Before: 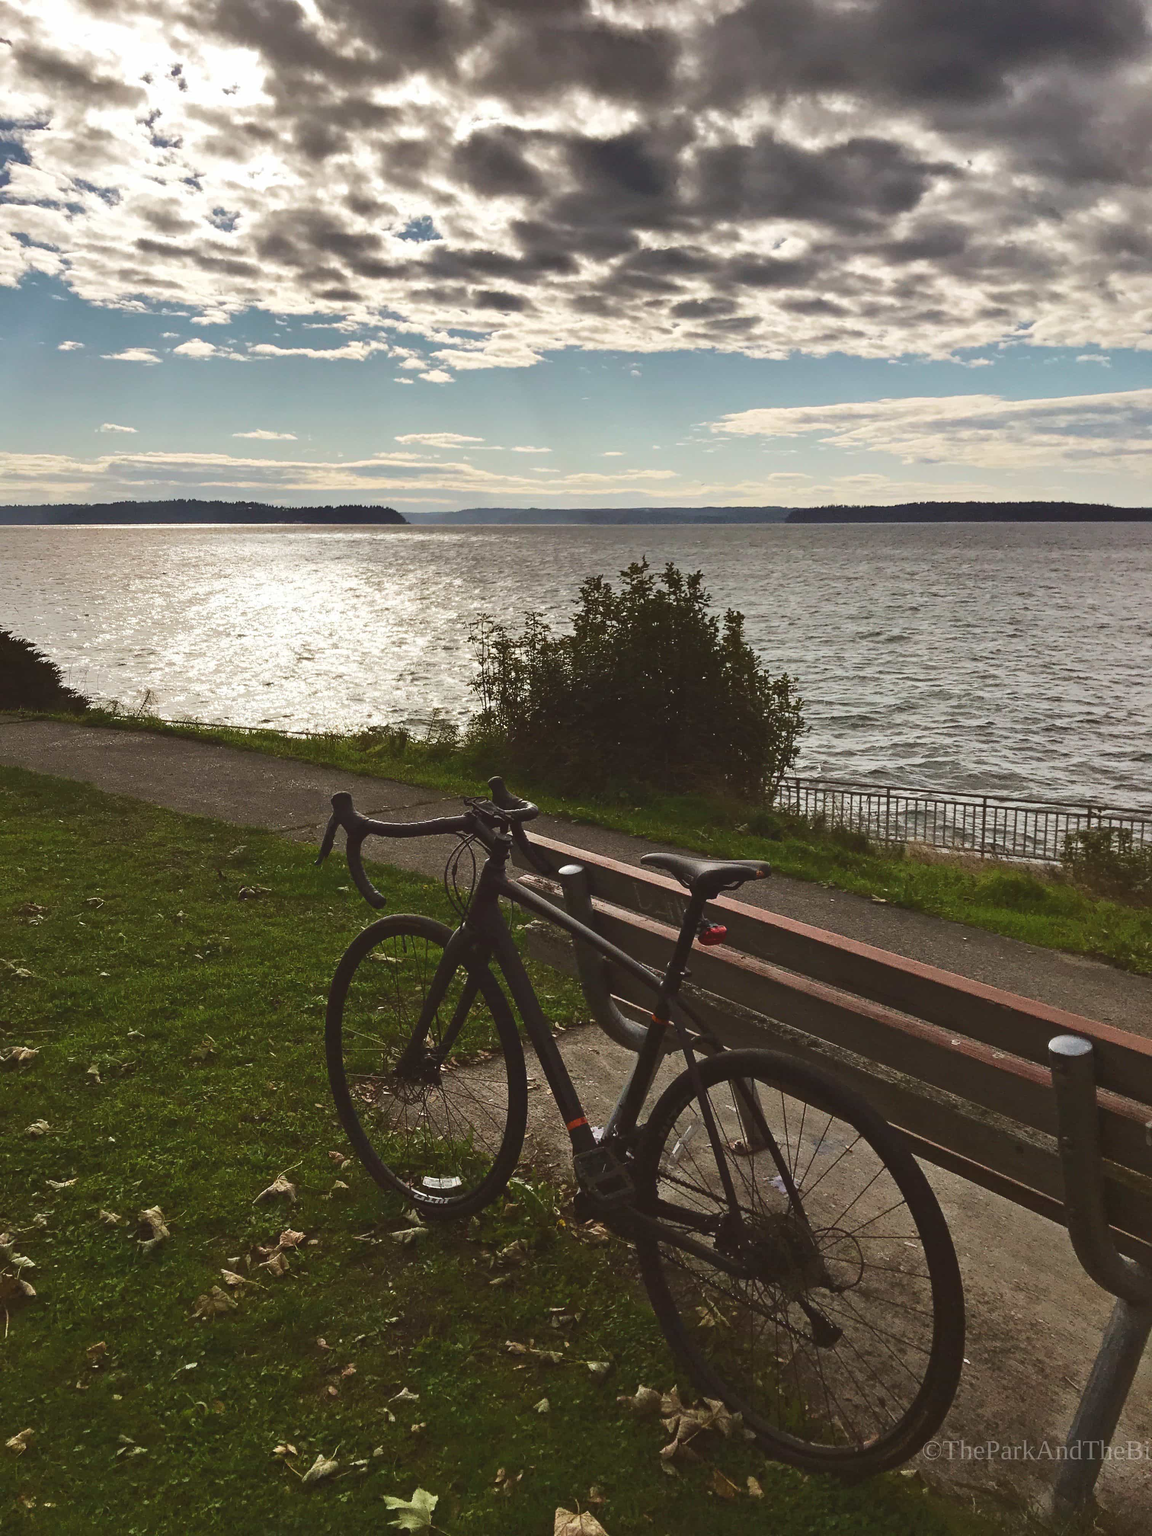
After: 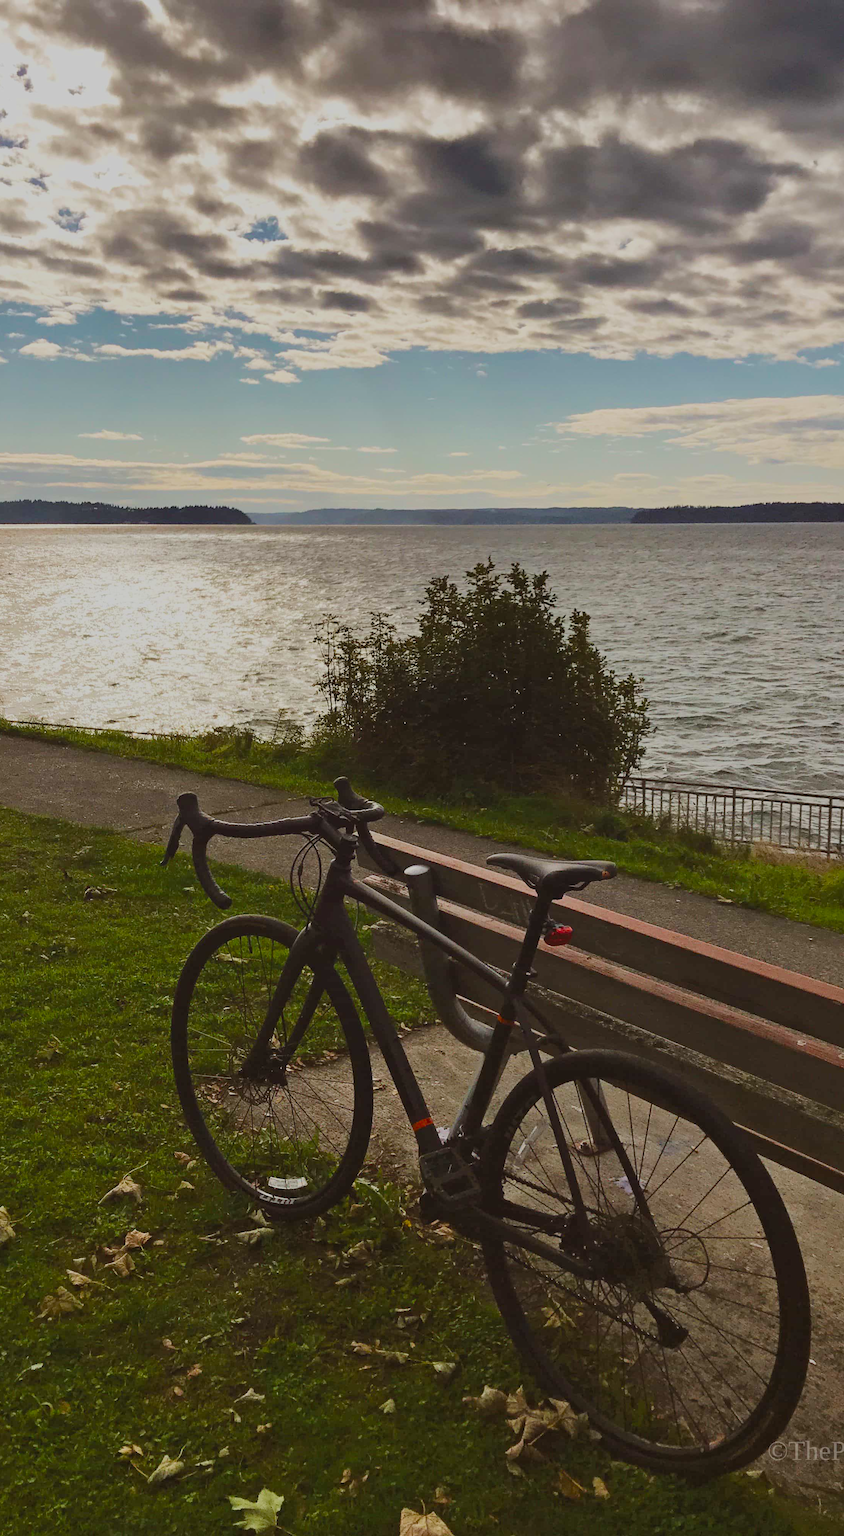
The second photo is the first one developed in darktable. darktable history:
filmic rgb: black relative exposure -8.79 EV, white relative exposure 4.98 EV, threshold 6 EV, target black luminance 0%, hardness 3.77, latitude 66.34%, contrast 0.822, highlights saturation mix 10%, shadows ↔ highlights balance 20%, add noise in highlights 0.1, color science v4 (2020), iterations of high-quality reconstruction 0, type of noise poissonian, enable highlight reconstruction true
crop: left 13.443%, right 13.31%
